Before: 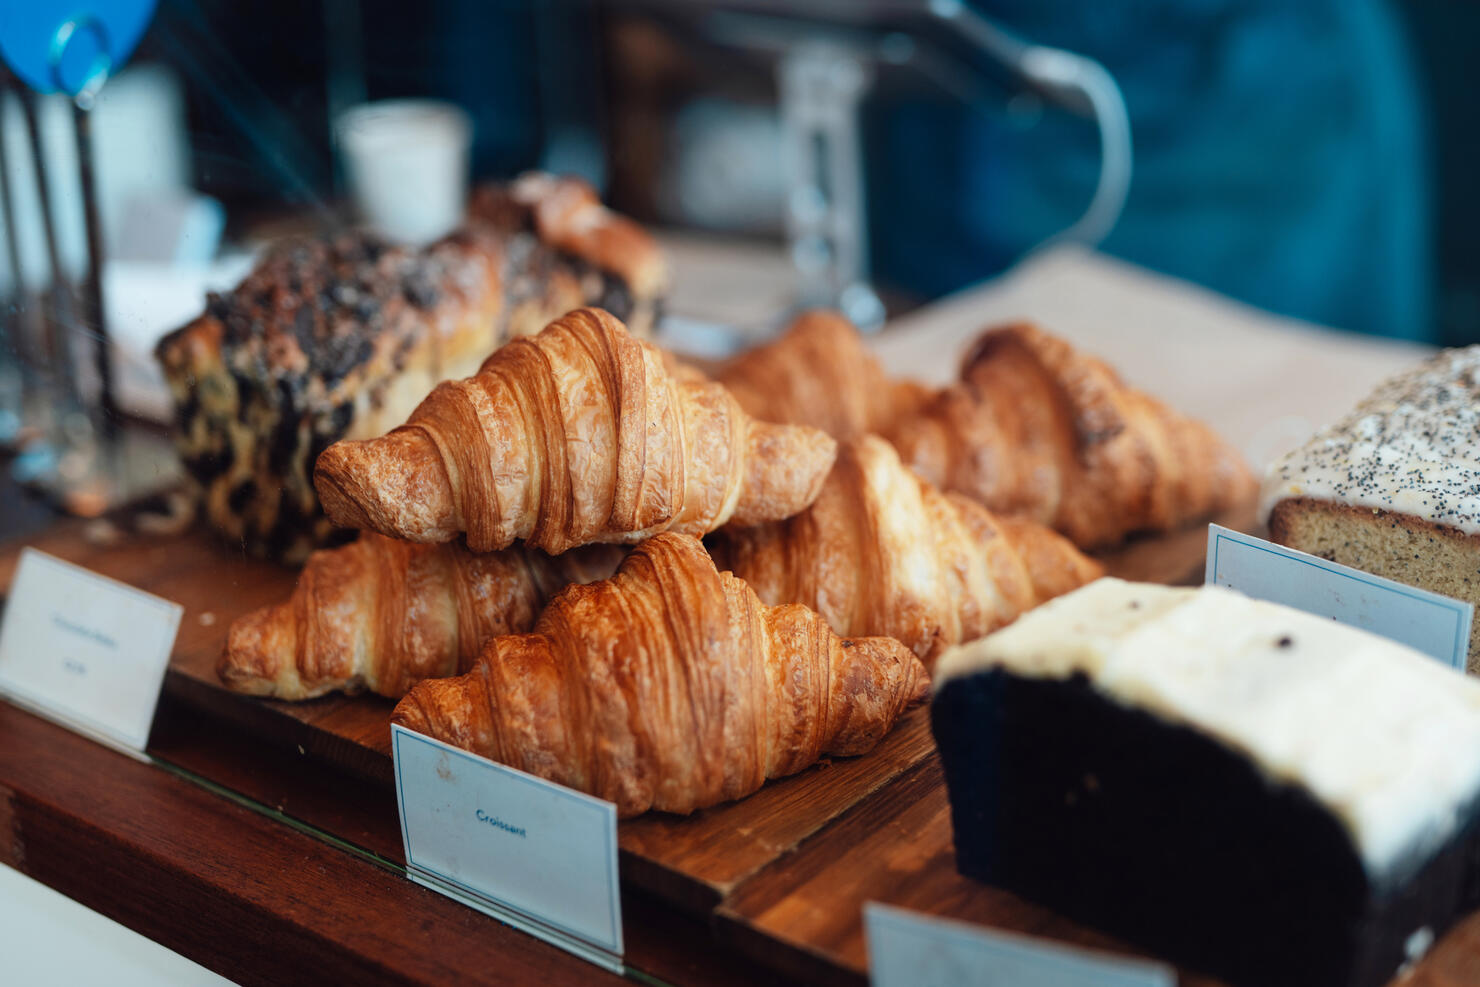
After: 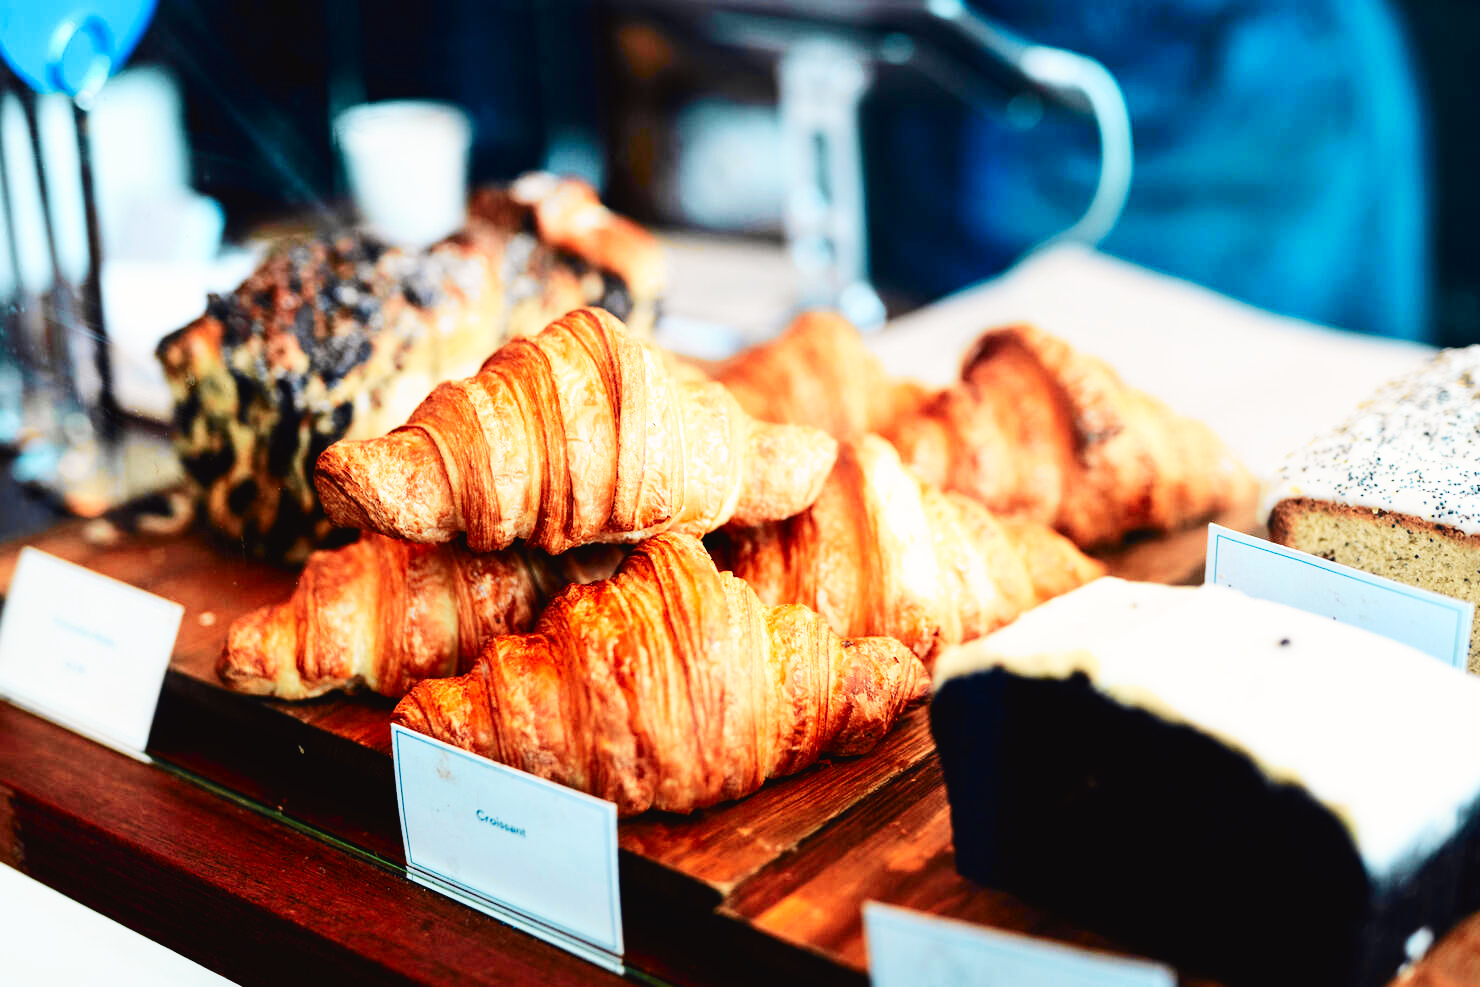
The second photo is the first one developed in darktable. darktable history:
base curve: curves: ch0 [(0, 0) (0.007, 0.004) (0.027, 0.03) (0.046, 0.07) (0.207, 0.54) (0.442, 0.872) (0.673, 0.972) (1, 1)], preserve colors none
tone curve: curves: ch0 [(0, 0.024) (0.049, 0.038) (0.176, 0.162) (0.33, 0.331) (0.432, 0.475) (0.601, 0.665) (0.843, 0.876) (1, 1)]; ch1 [(0, 0) (0.339, 0.358) (0.445, 0.439) (0.476, 0.47) (0.504, 0.504) (0.53, 0.511) (0.557, 0.558) (0.627, 0.635) (0.728, 0.746) (1, 1)]; ch2 [(0, 0) (0.327, 0.324) (0.417, 0.44) (0.46, 0.453) (0.502, 0.504) (0.526, 0.52) (0.54, 0.564) (0.606, 0.626) (0.76, 0.75) (1, 1)], color space Lab, independent channels, preserve colors none
